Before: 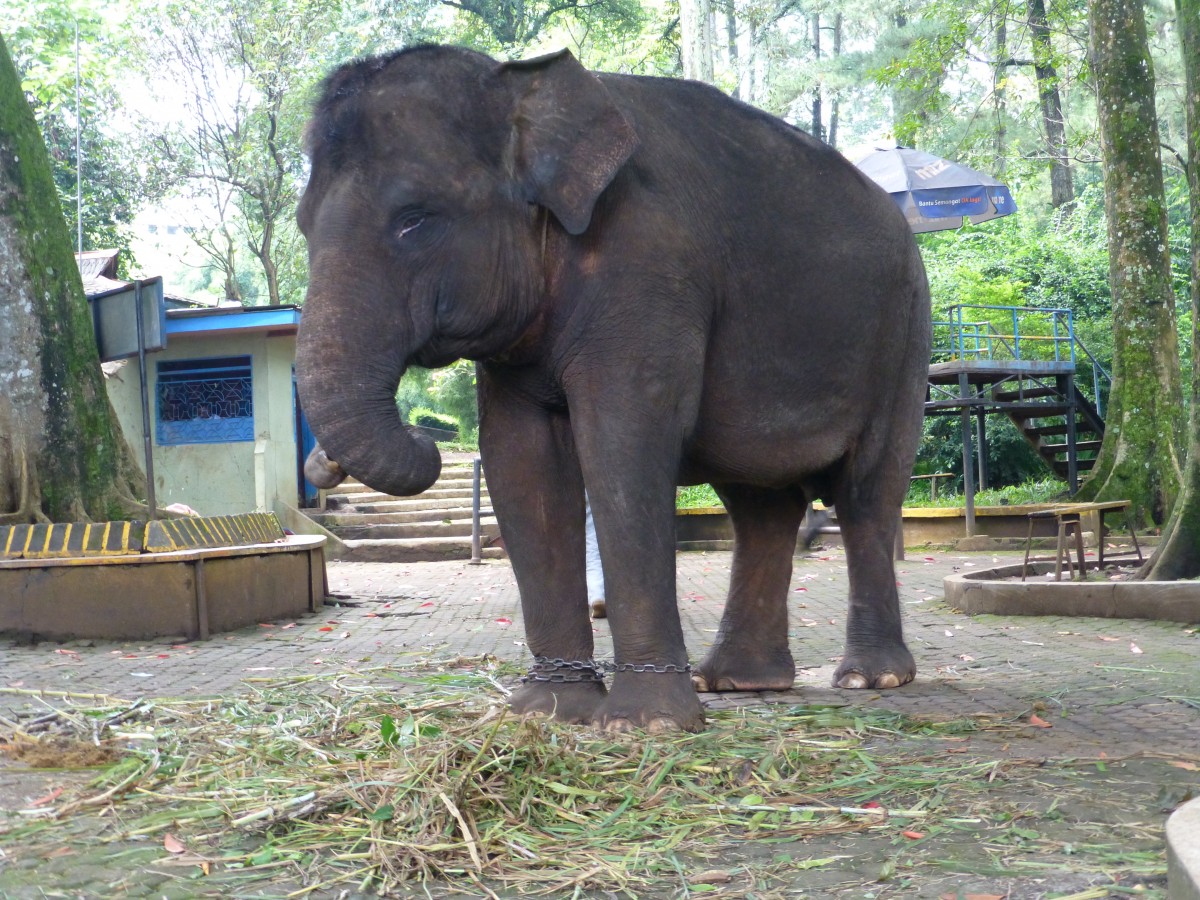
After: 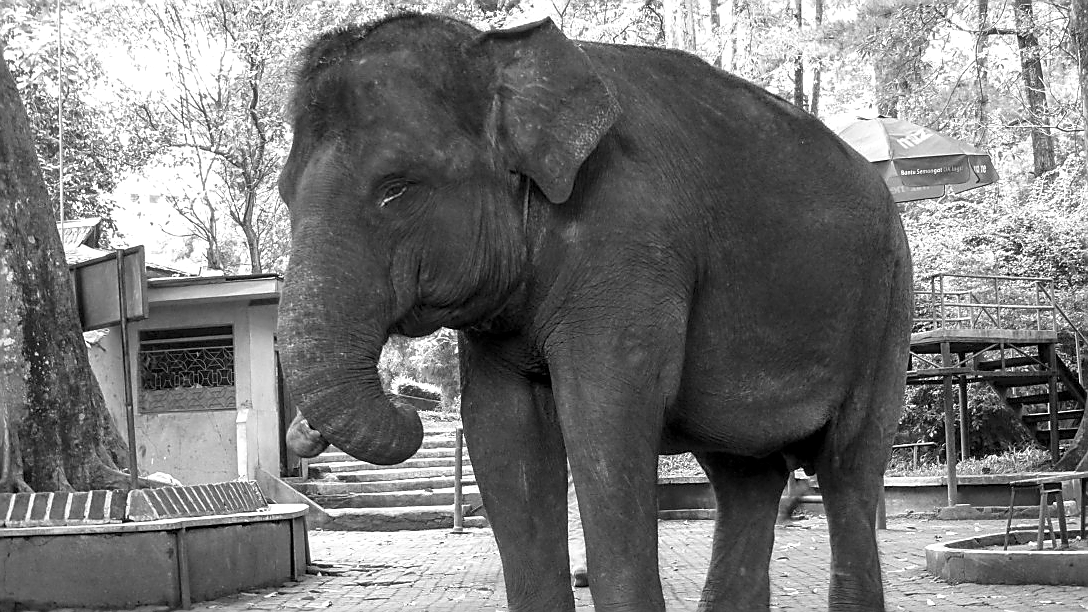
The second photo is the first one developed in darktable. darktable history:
contrast brightness saturation: saturation -1
local contrast: detail 142%
crop: left 1.509%, top 3.452%, right 7.696%, bottom 28.452%
sharpen: radius 1.4, amount 1.25, threshold 0.7
velvia: strength 30%
